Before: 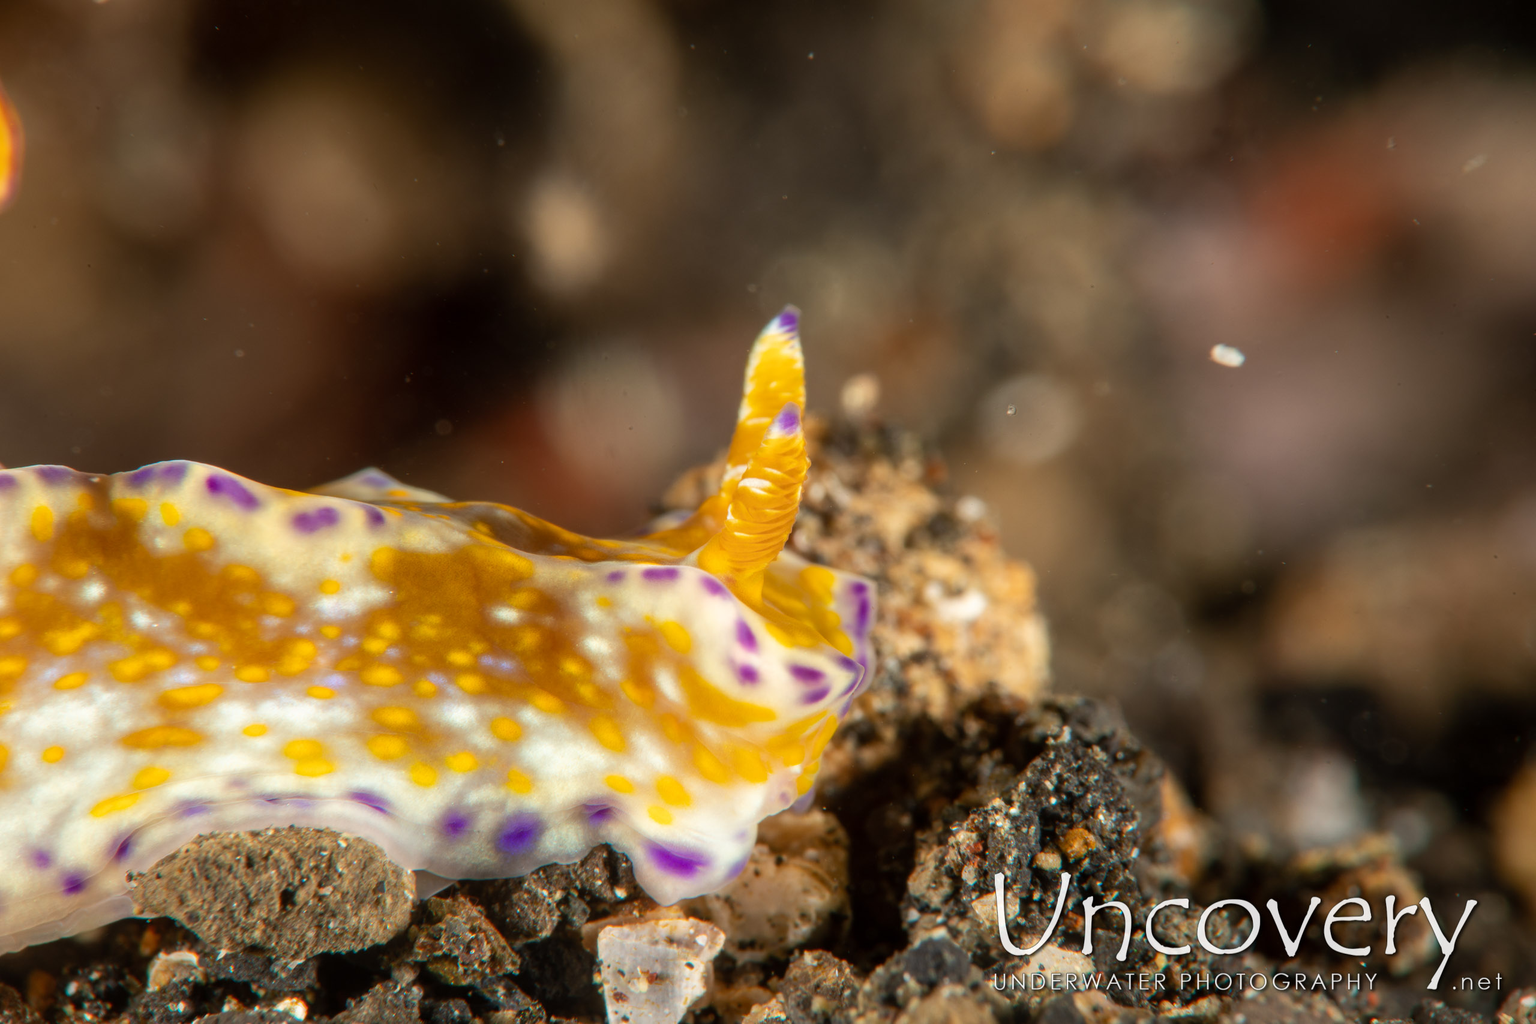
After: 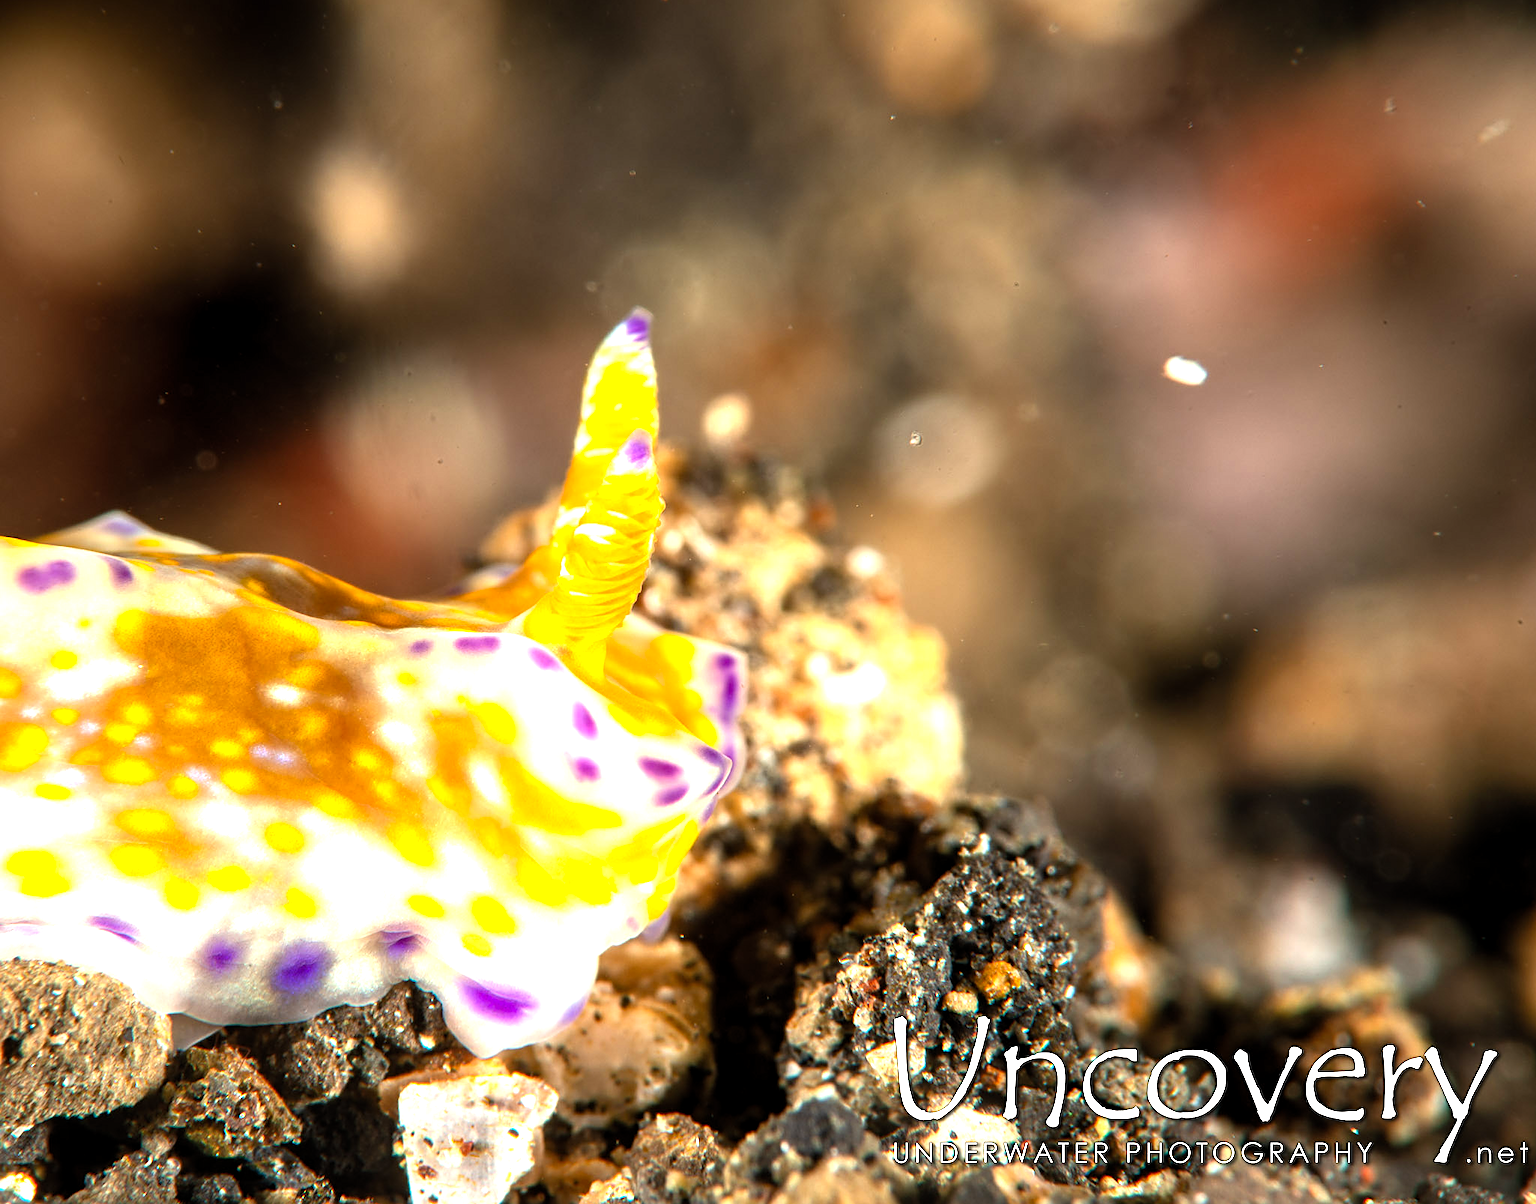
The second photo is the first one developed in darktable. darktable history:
levels: levels [0.012, 0.367, 0.697]
crop and rotate: left 18.147%, top 5.78%, right 1.761%
sharpen: on, module defaults
haze removal: strength 0.089, compatibility mode true, adaptive false
